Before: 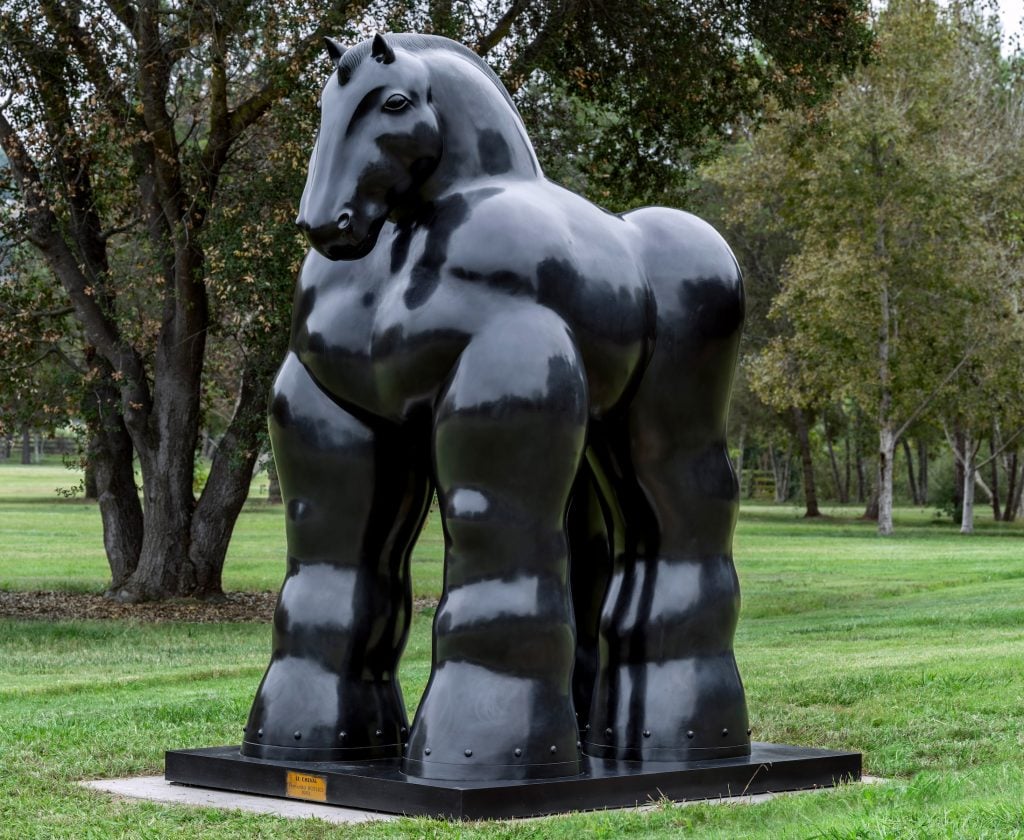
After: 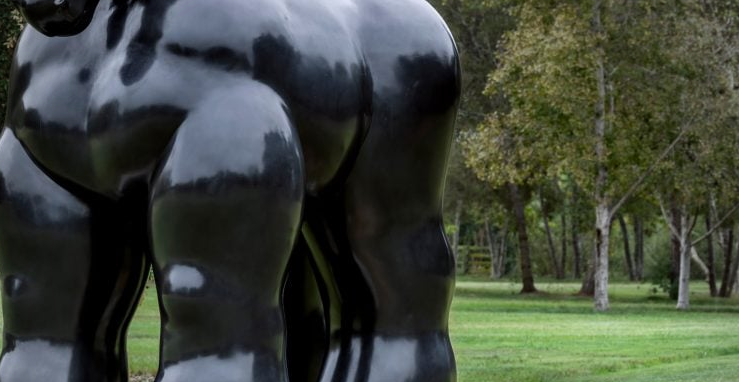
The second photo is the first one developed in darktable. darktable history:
vignetting: fall-off radius 61%, center (-0.027, 0.4)
crop and rotate: left 27.829%, top 26.727%, bottom 27.724%
